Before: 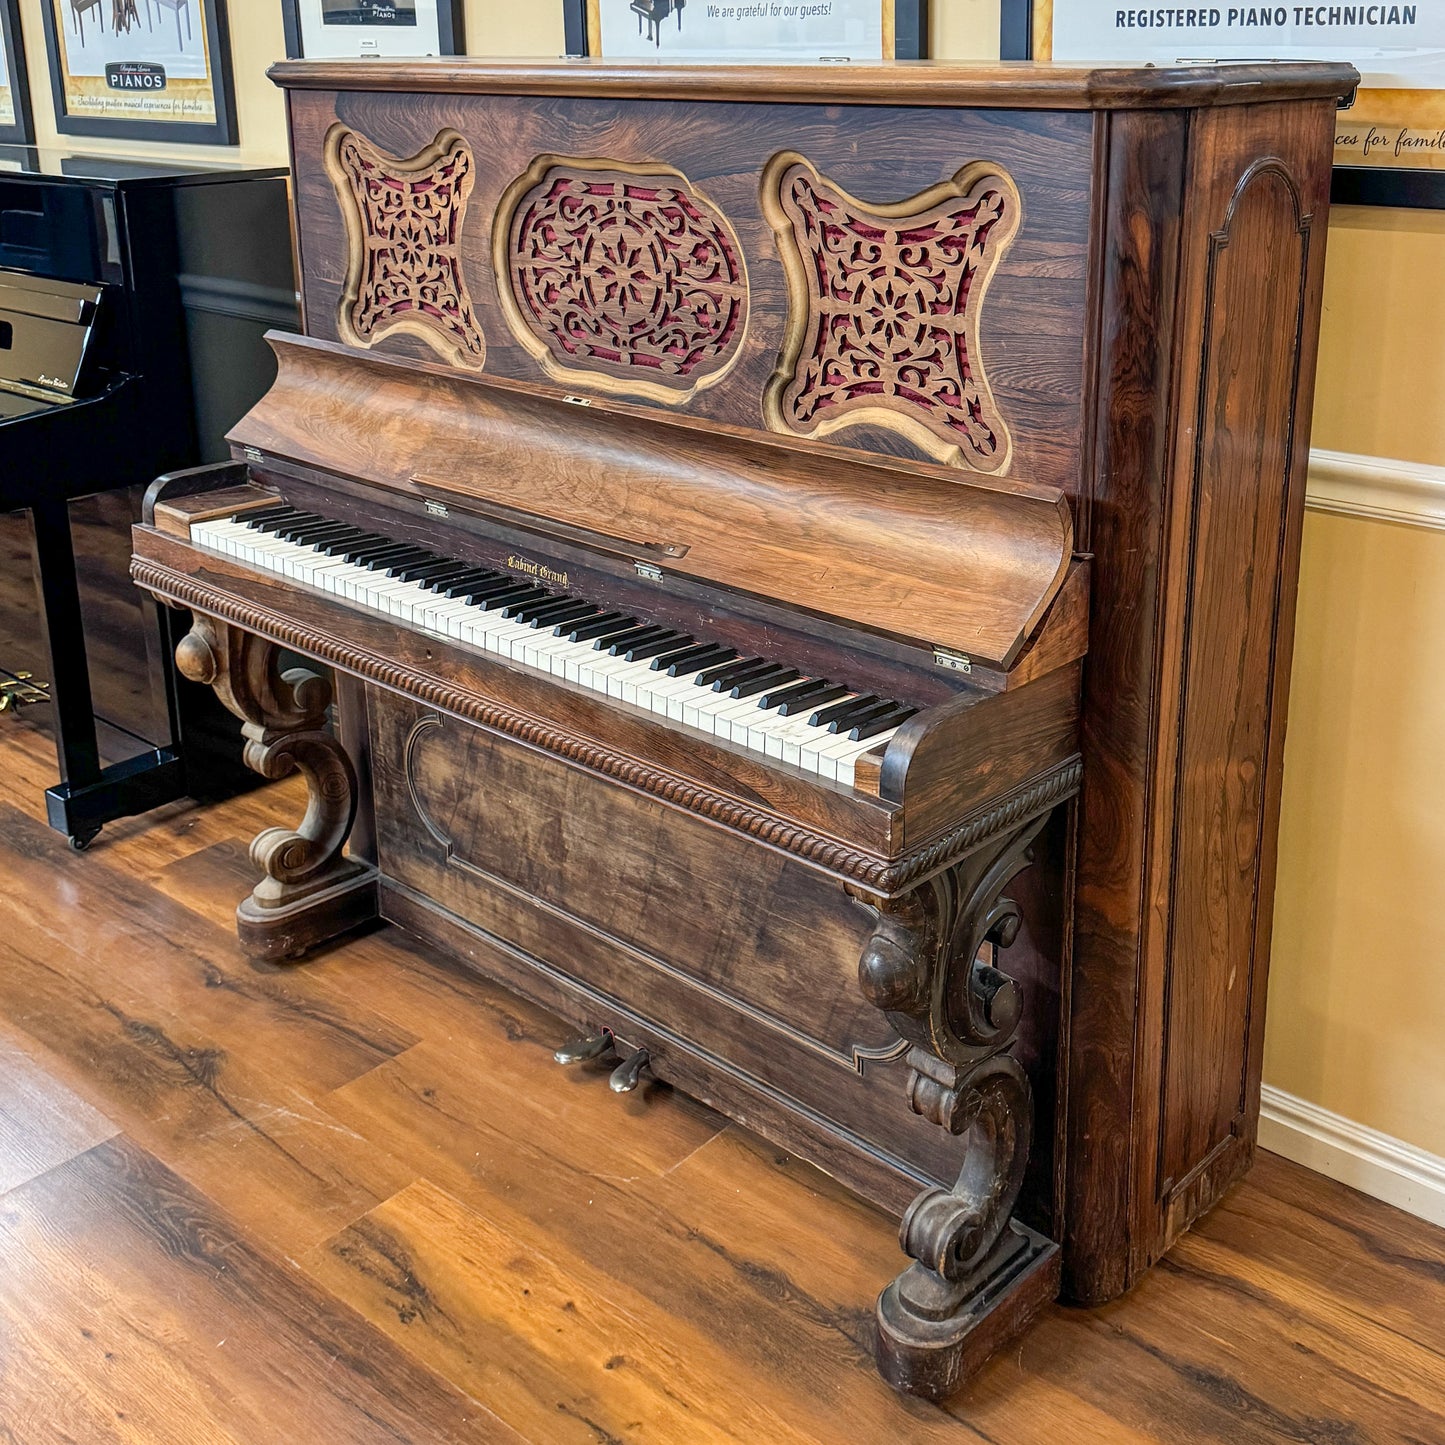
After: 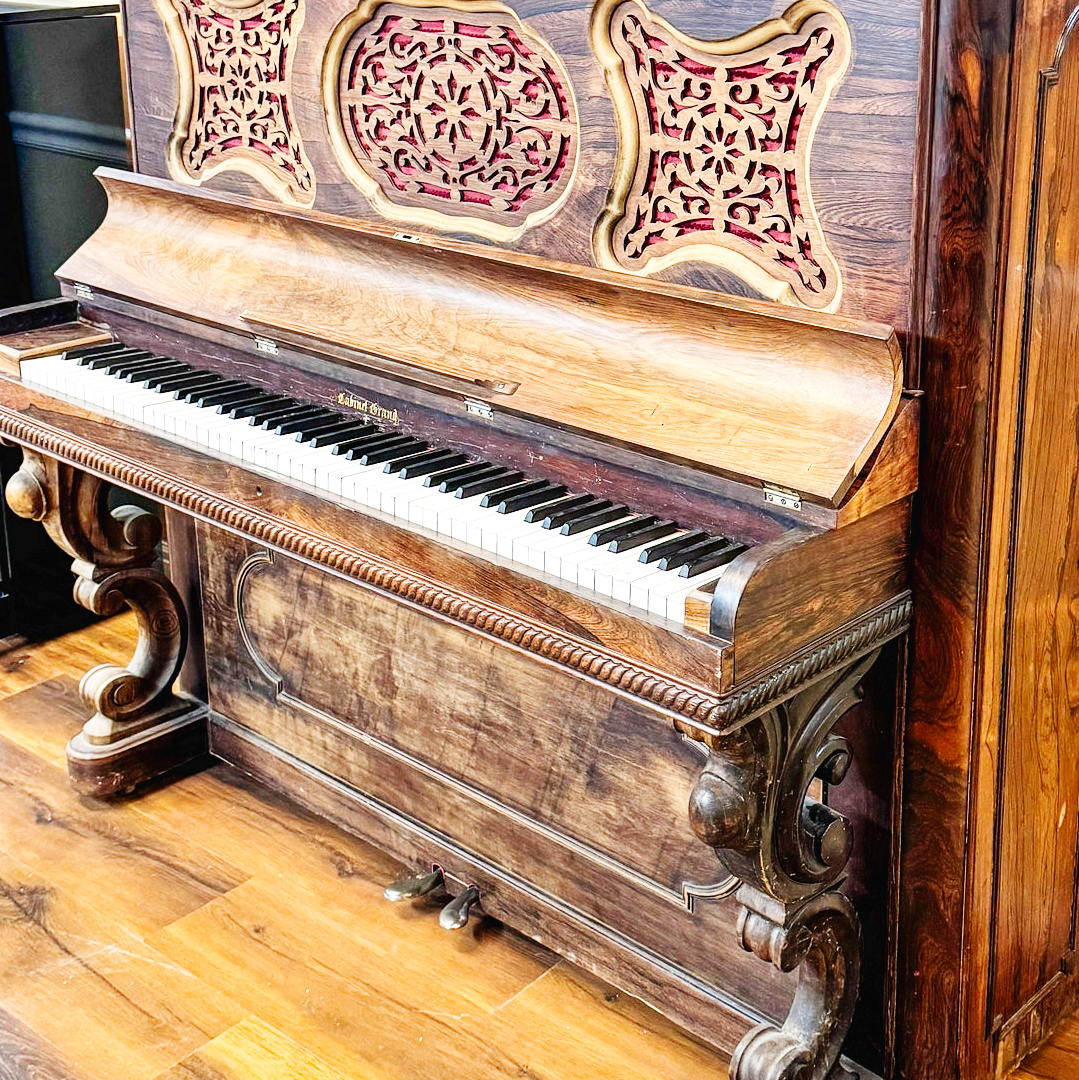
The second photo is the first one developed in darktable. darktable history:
crop and rotate: left 11.831%, top 11.346%, right 13.429%, bottom 13.899%
base curve: curves: ch0 [(0, 0.003) (0.001, 0.002) (0.006, 0.004) (0.02, 0.022) (0.048, 0.086) (0.094, 0.234) (0.162, 0.431) (0.258, 0.629) (0.385, 0.8) (0.548, 0.918) (0.751, 0.988) (1, 1)], preserve colors none
tone curve: curves: ch0 [(0, 0) (0.003, 0.003) (0.011, 0.011) (0.025, 0.025) (0.044, 0.044) (0.069, 0.069) (0.1, 0.099) (0.136, 0.135) (0.177, 0.176) (0.224, 0.223) (0.277, 0.275) (0.335, 0.333) (0.399, 0.396) (0.468, 0.465) (0.543, 0.546) (0.623, 0.625) (0.709, 0.711) (0.801, 0.802) (0.898, 0.898) (1, 1)], preserve colors none
